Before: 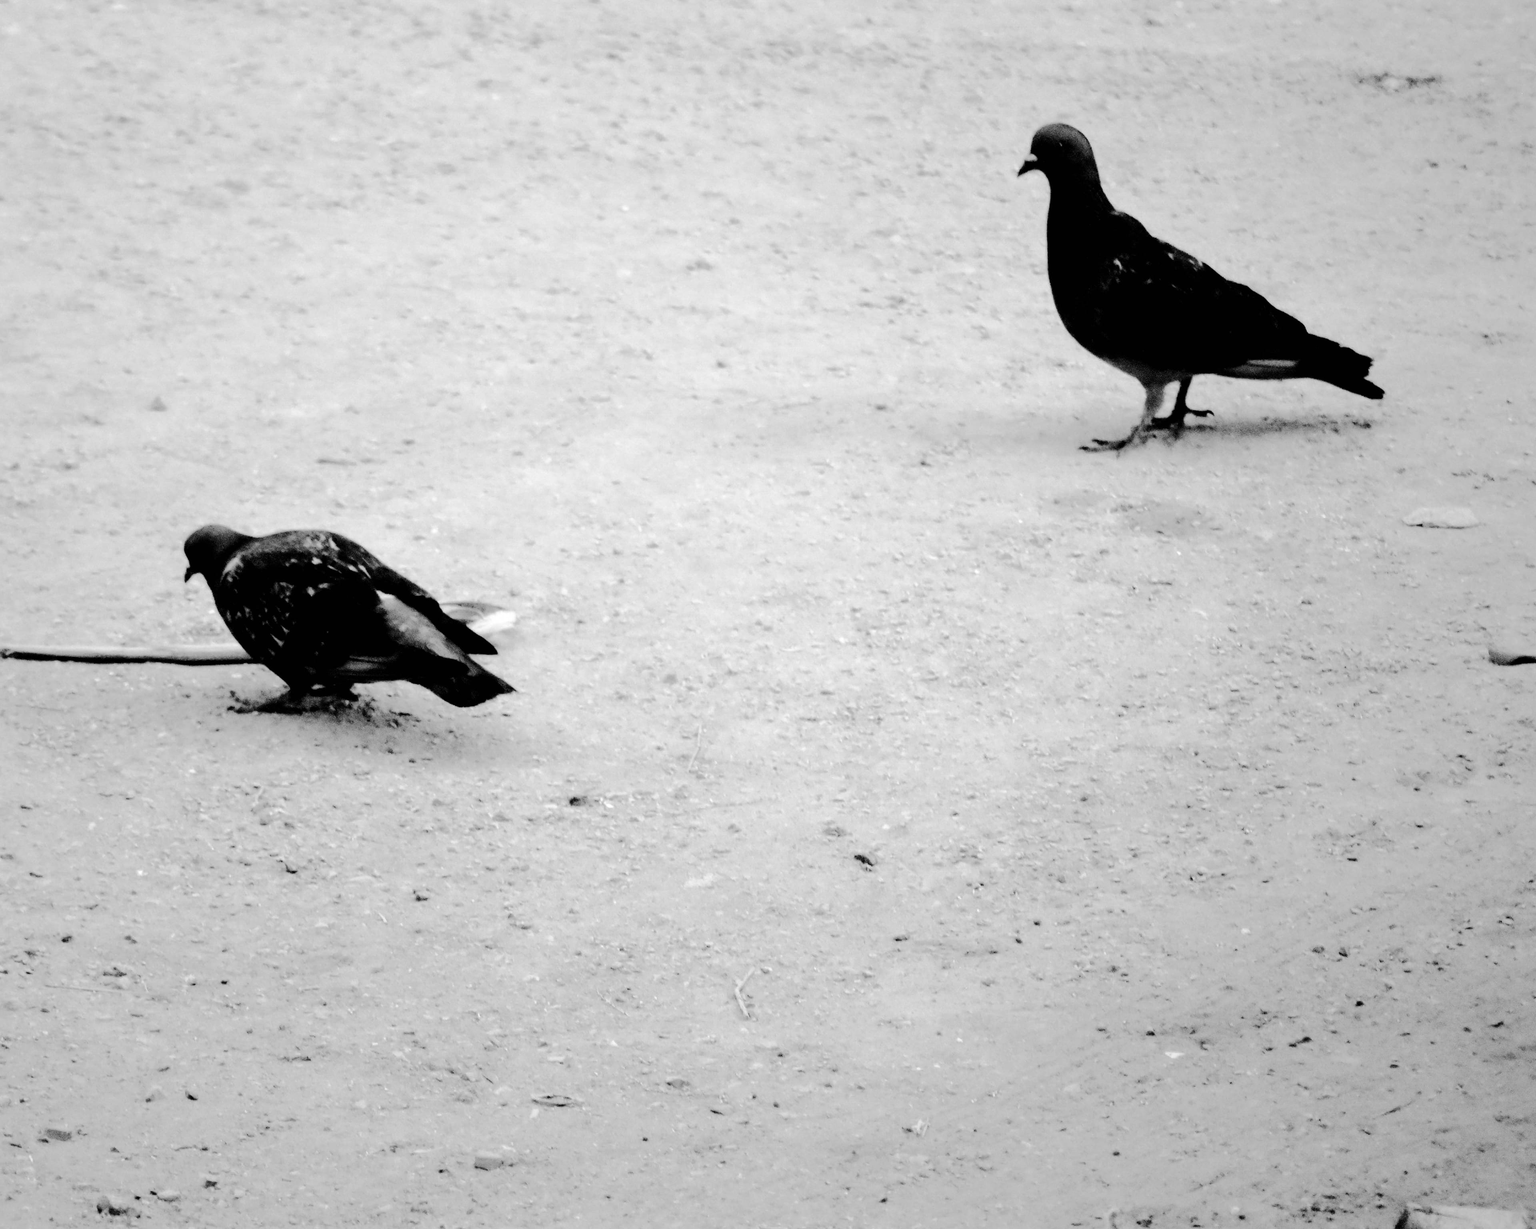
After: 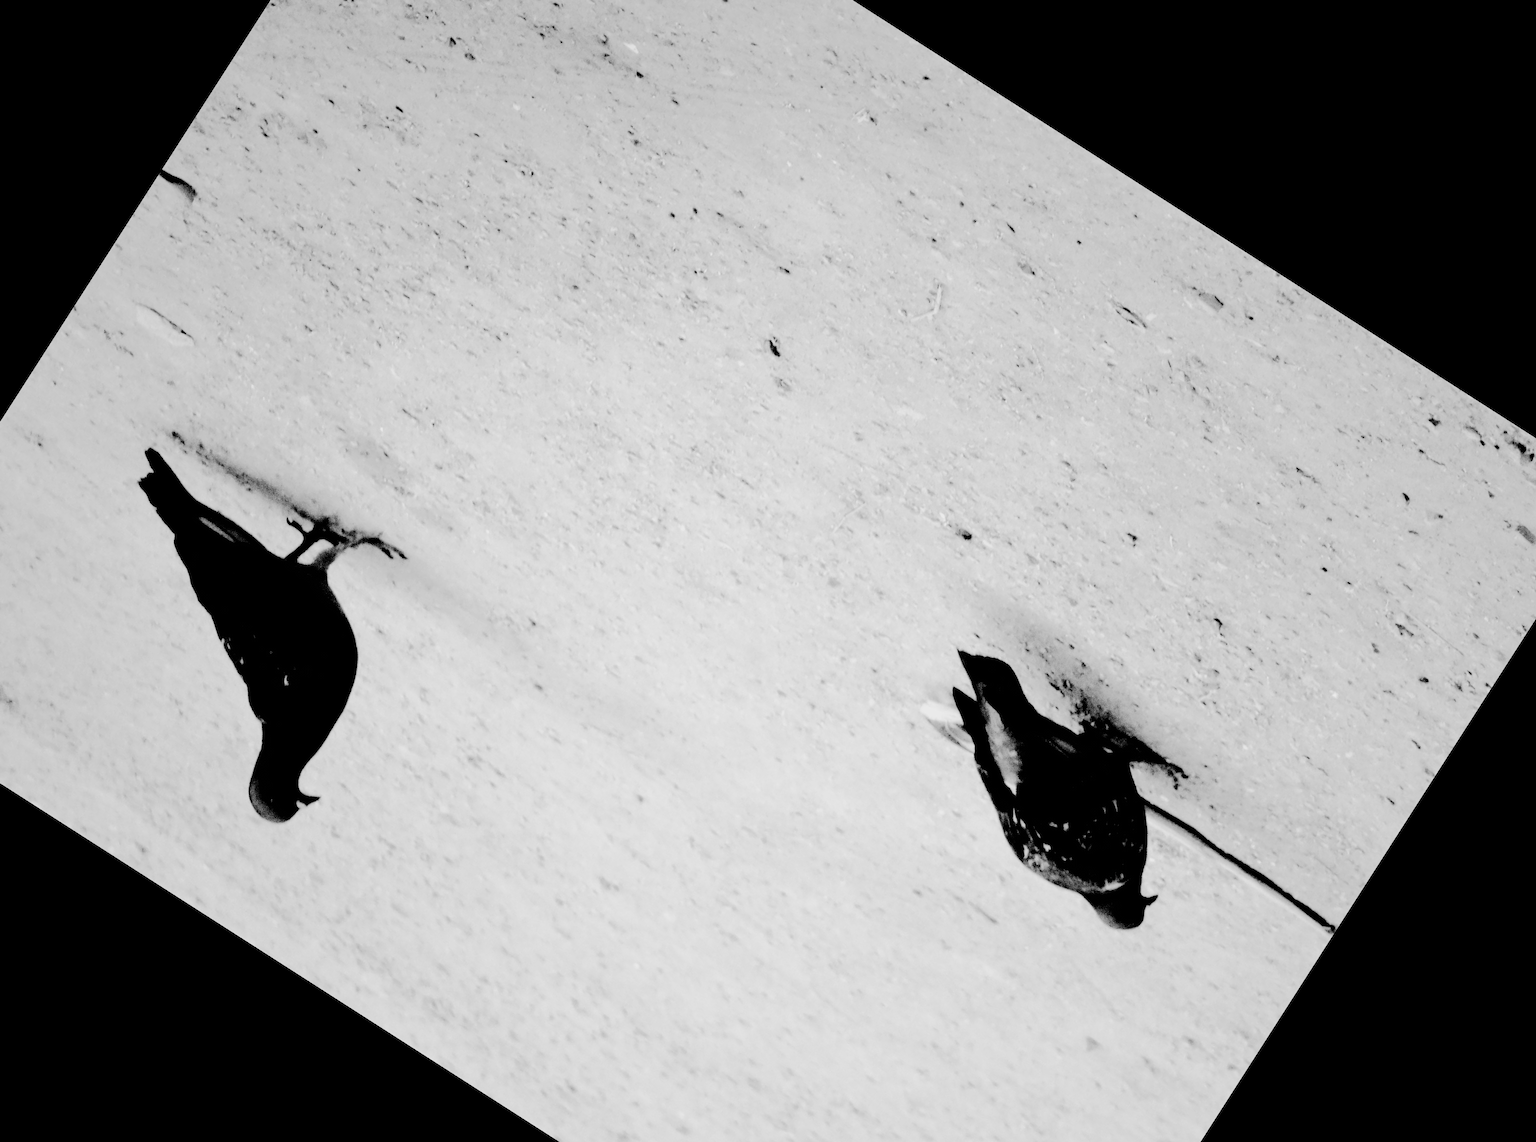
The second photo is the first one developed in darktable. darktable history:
crop and rotate: angle 147.33°, left 9.21%, top 15.579%, right 4.562%, bottom 17.102%
velvia: on, module defaults
filmic rgb: black relative exposure -5.11 EV, white relative exposure 3.96 EV, threshold 2.98 EV, hardness 2.9, contrast 1.488, preserve chrominance max RGB, enable highlight reconstruction true
